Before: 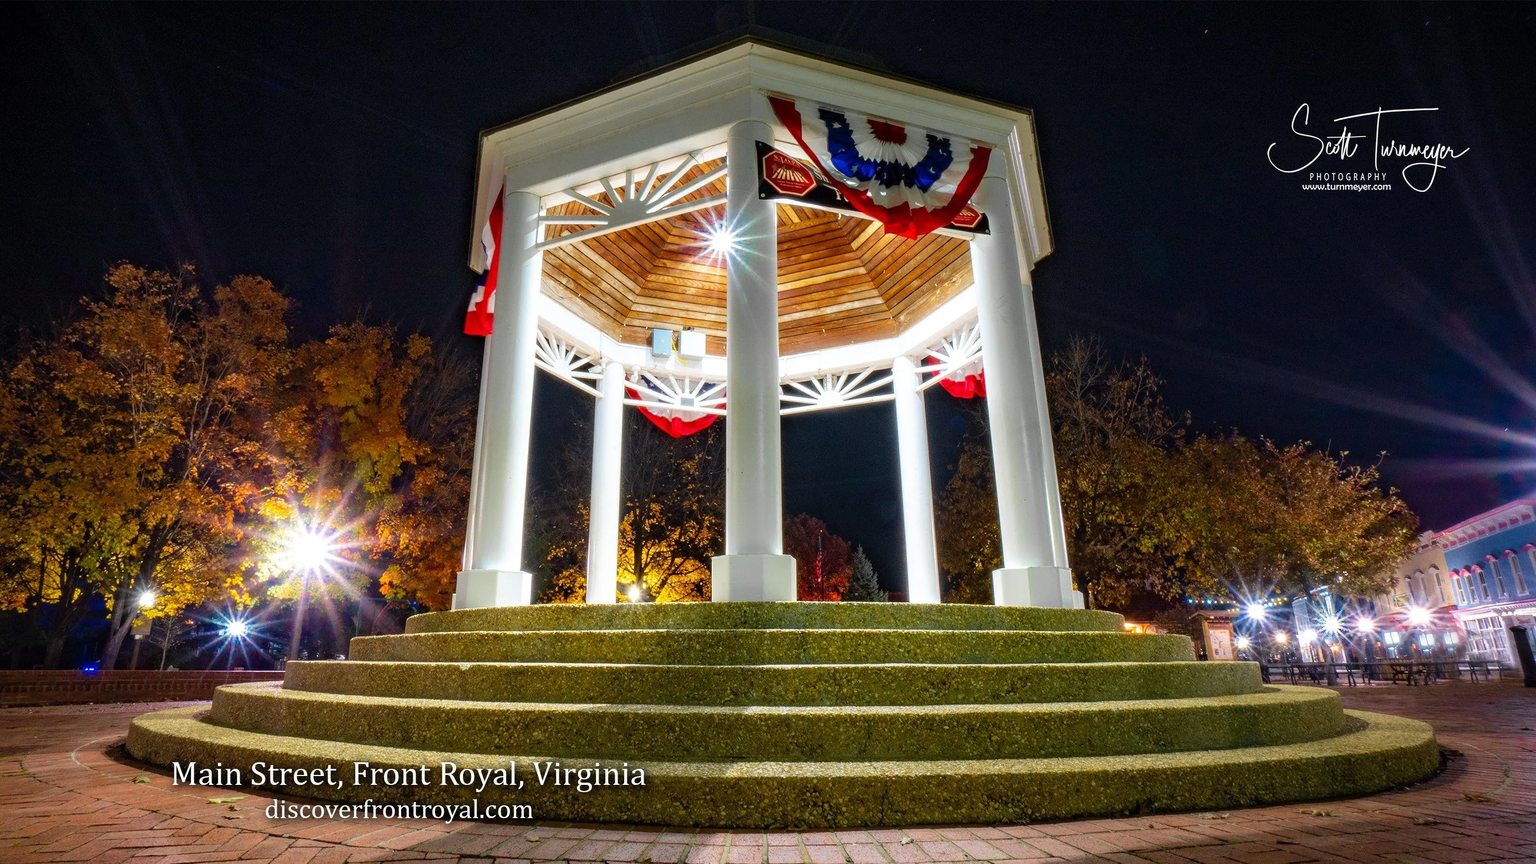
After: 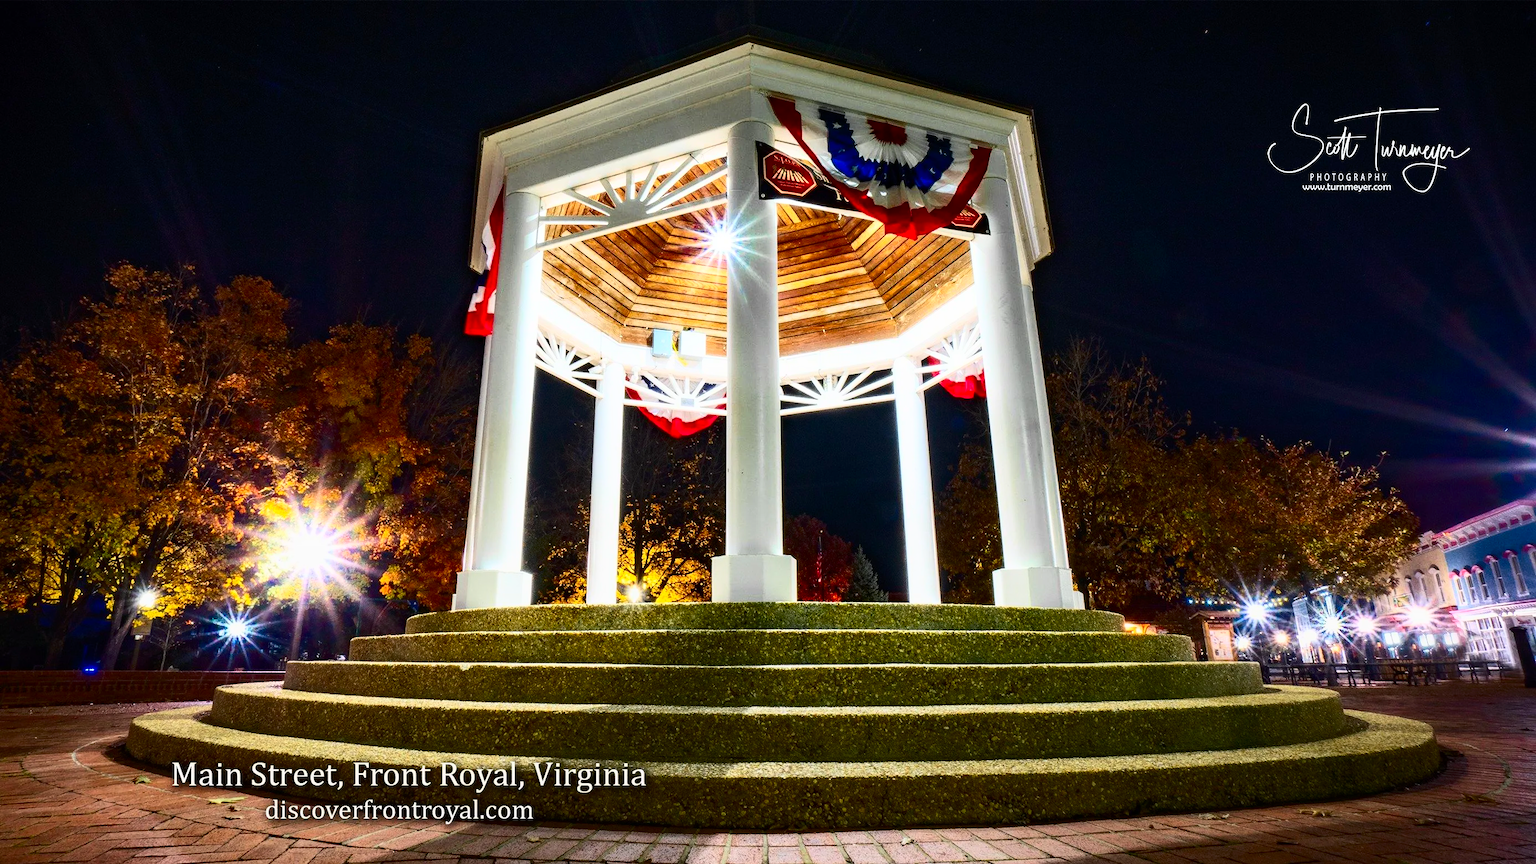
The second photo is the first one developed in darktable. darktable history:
contrast brightness saturation: contrast 0.4, brightness 0.1, saturation 0.21
graduated density: rotation -180°, offset 24.95
